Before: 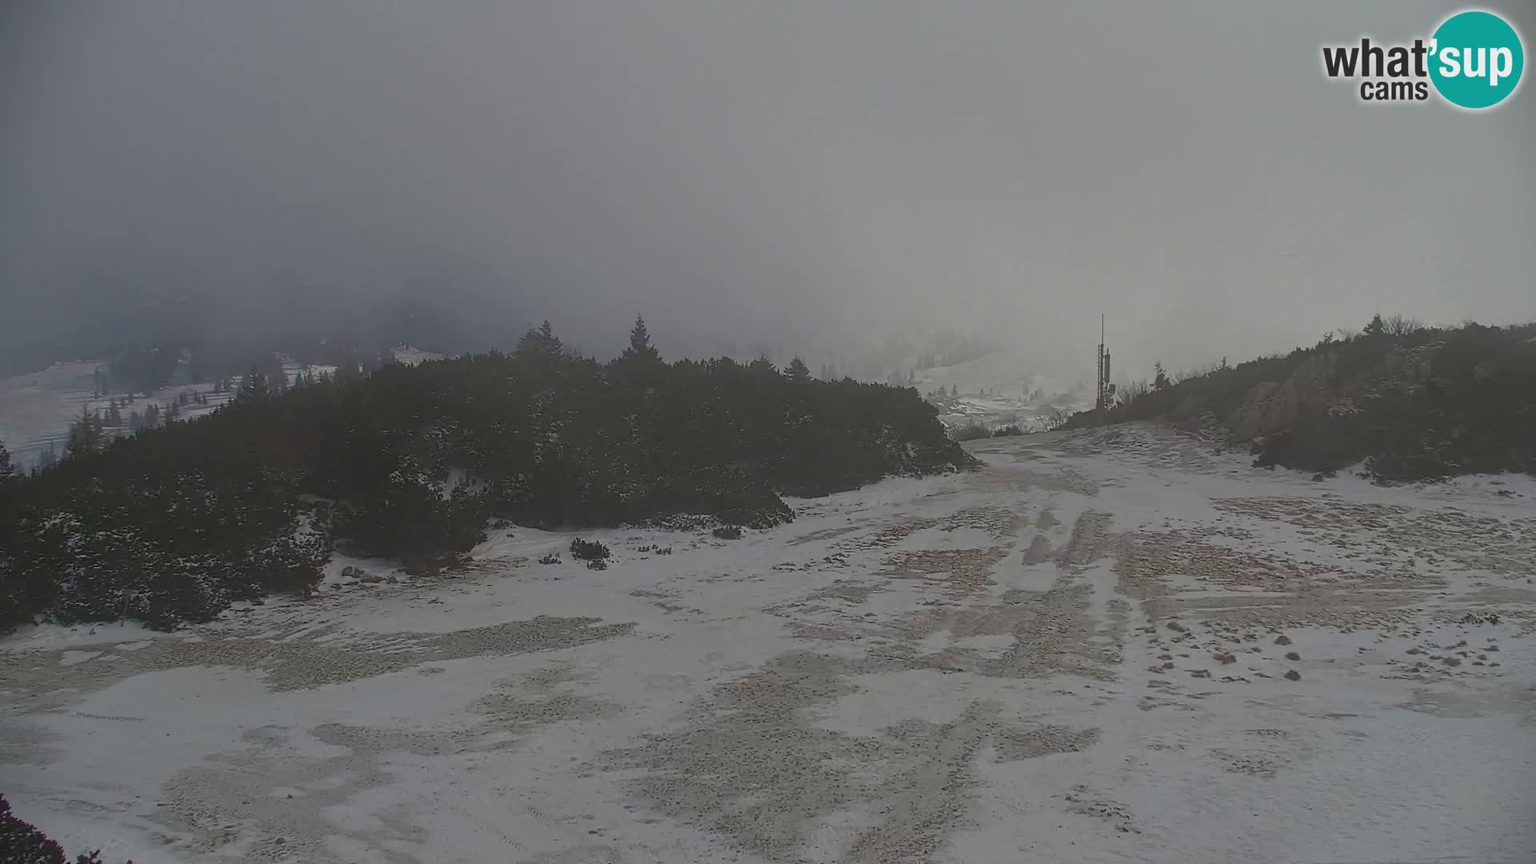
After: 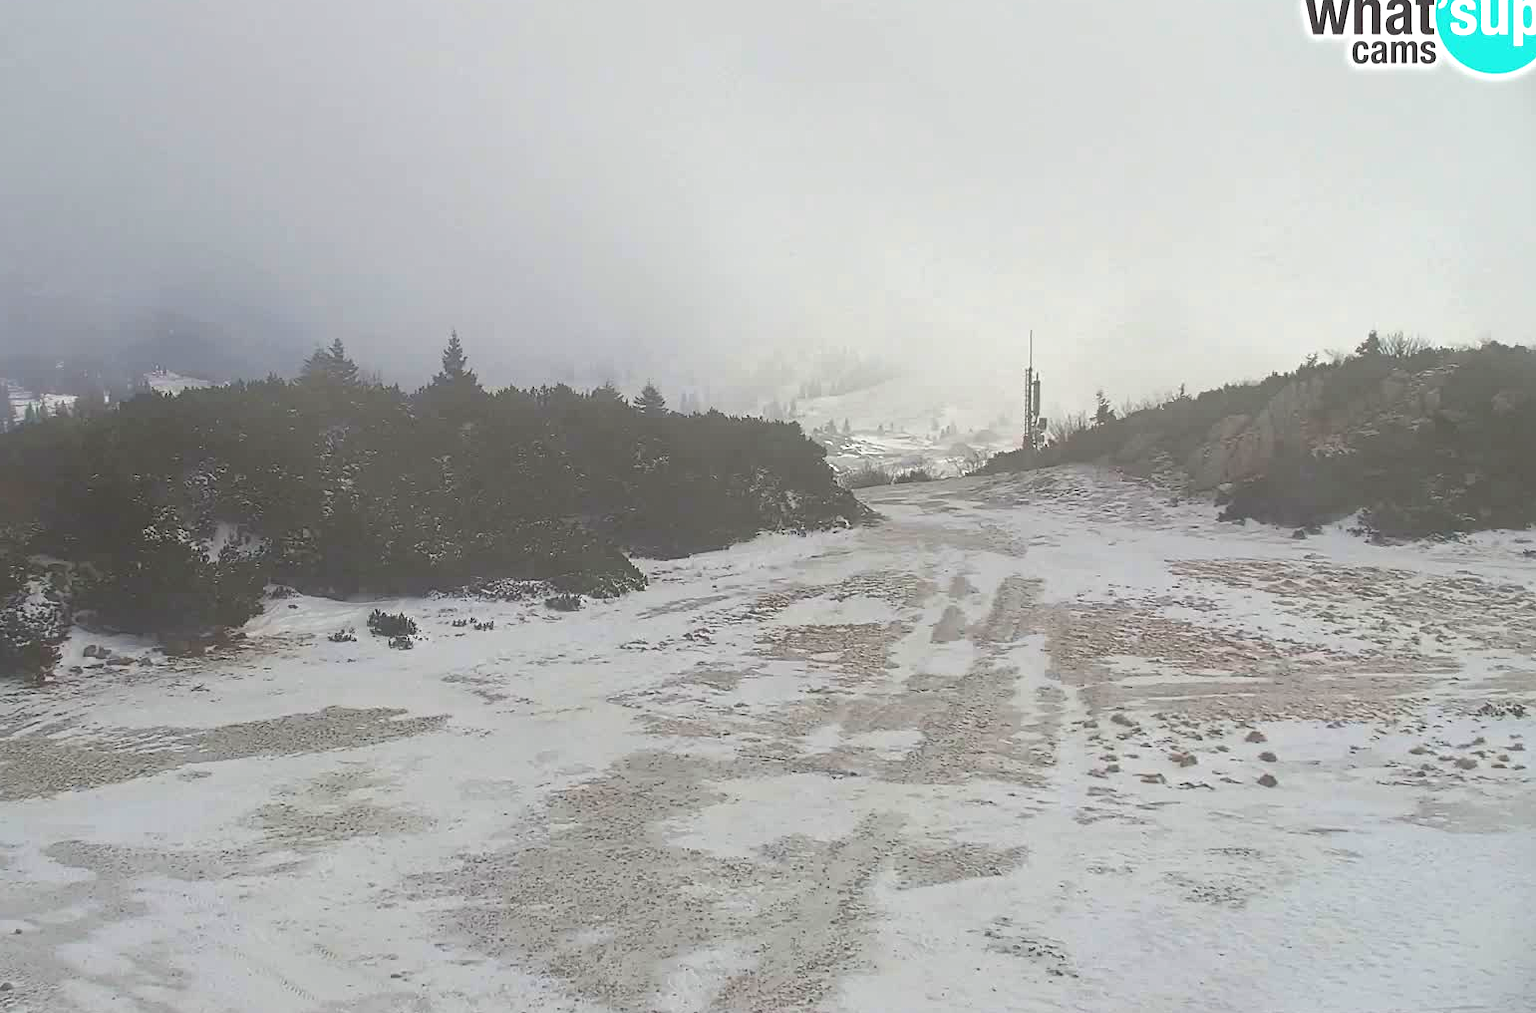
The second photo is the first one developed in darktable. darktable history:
crop and rotate: left 17.959%, top 5.771%, right 1.742%
exposure: black level correction 0, exposure 1.35 EV, compensate exposure bias true, compensate highlight preservation false
